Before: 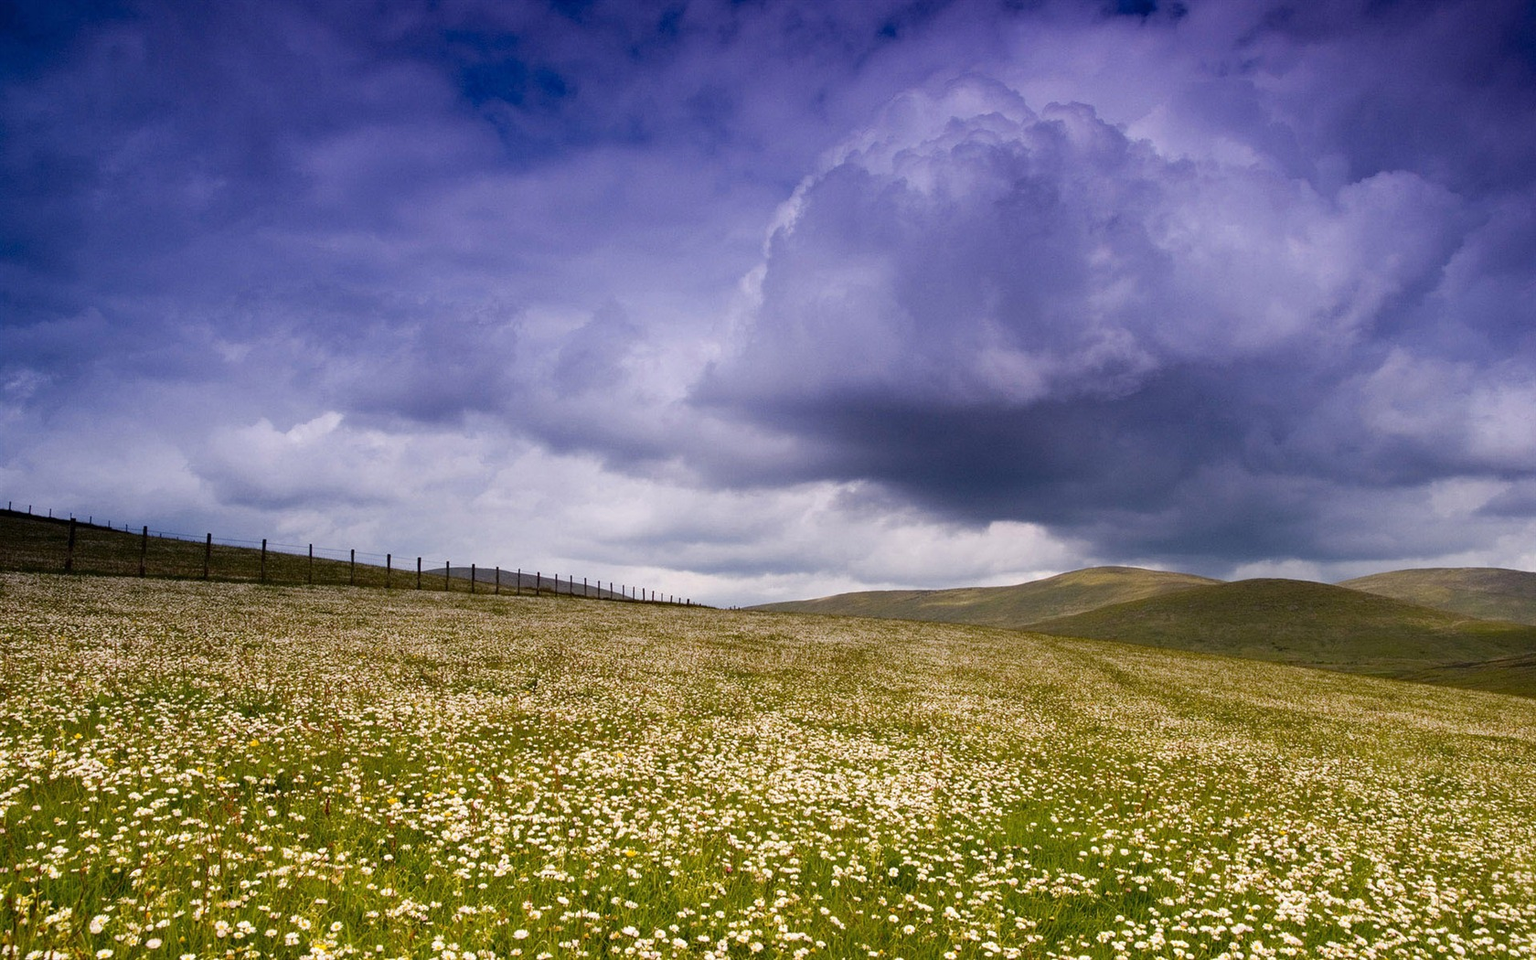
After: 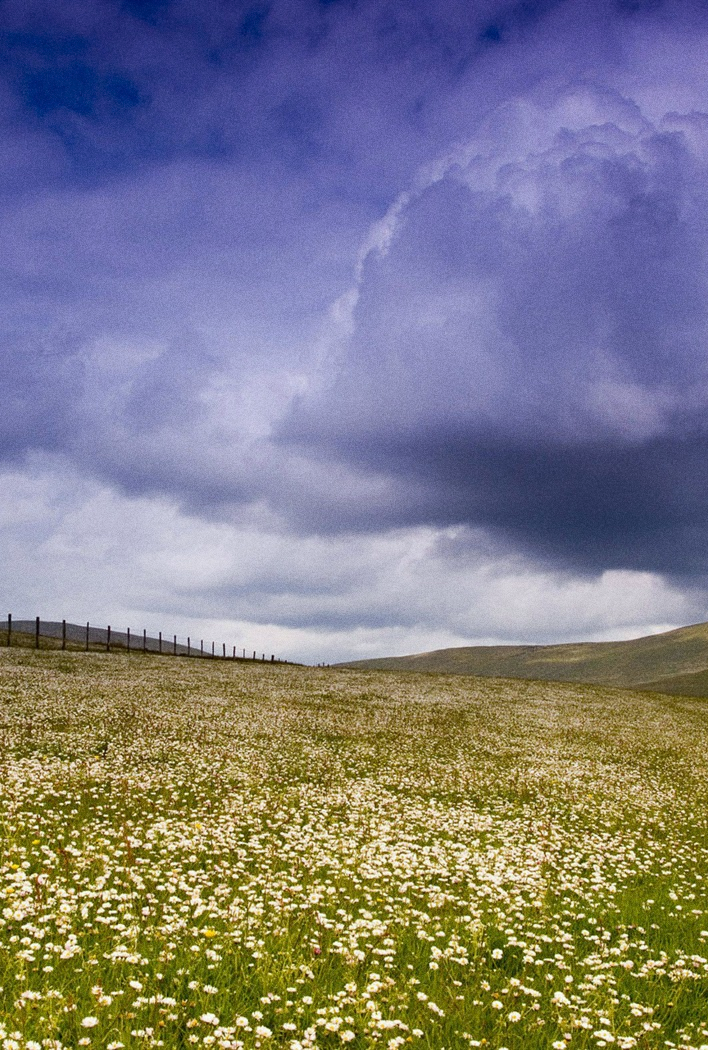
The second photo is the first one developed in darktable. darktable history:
contrast brightness saturation: contrast 0.05
crop: left 28.583%, right 29.231%
white balance: red 0.978, blue 0.999
grain: on, module defaults
